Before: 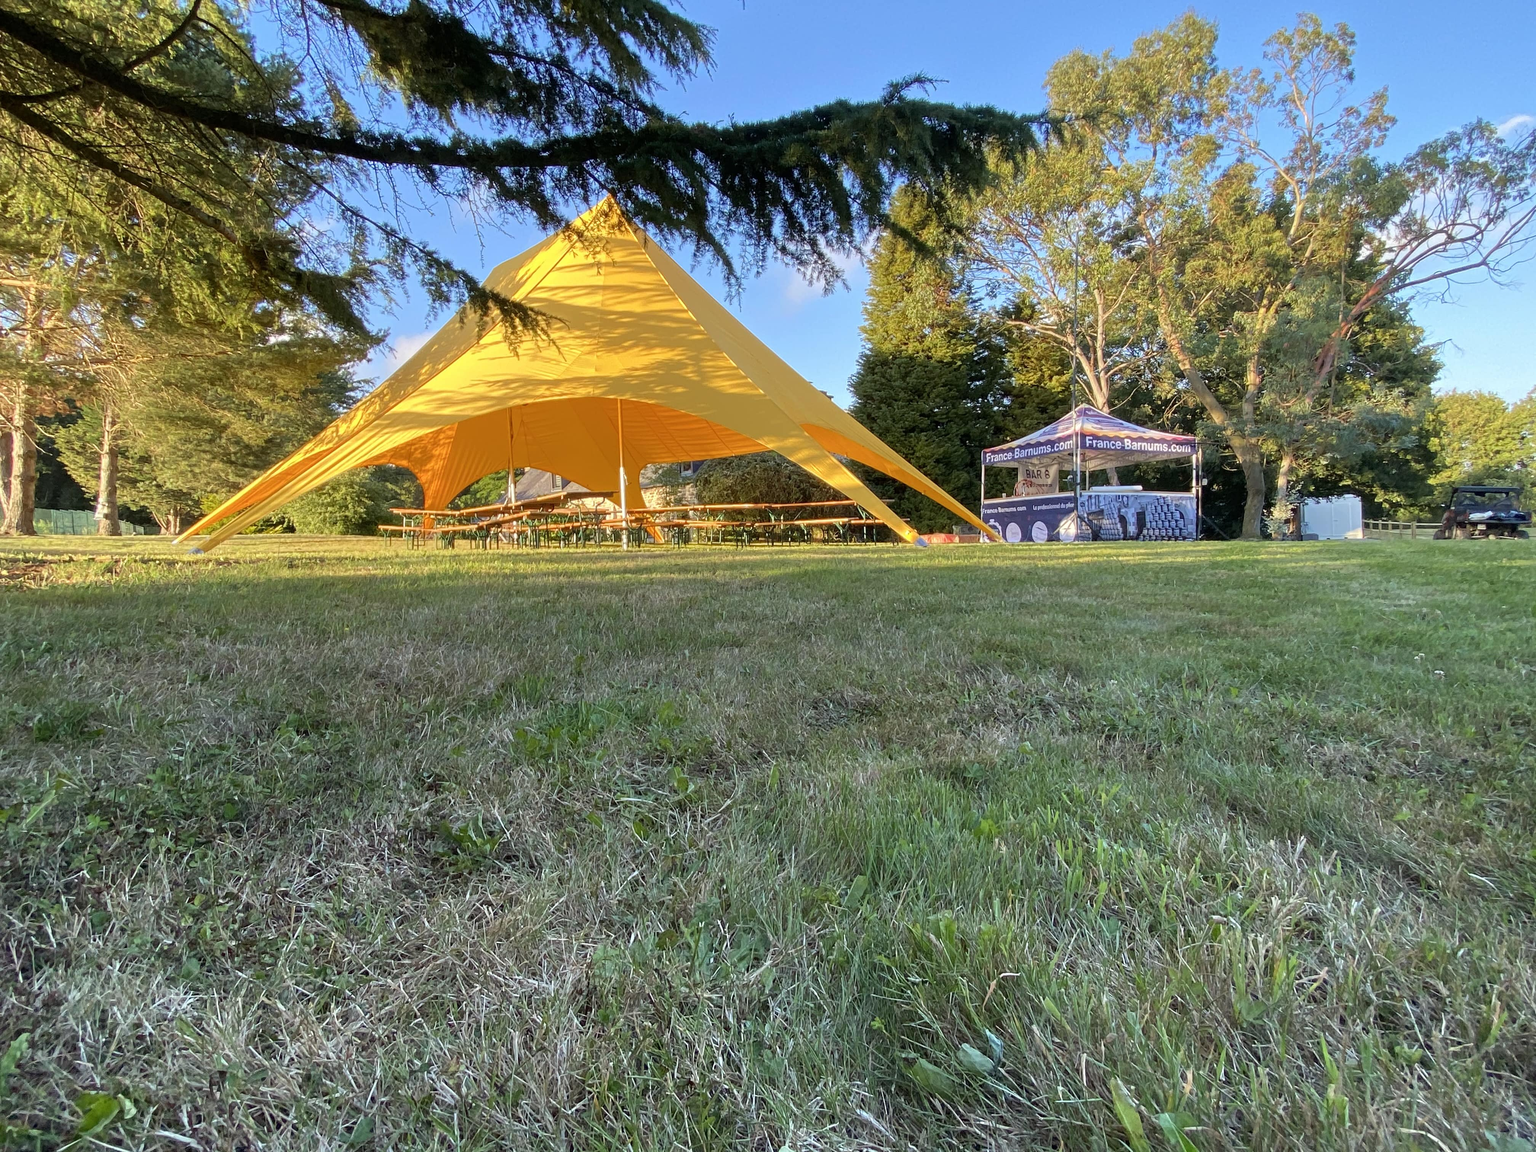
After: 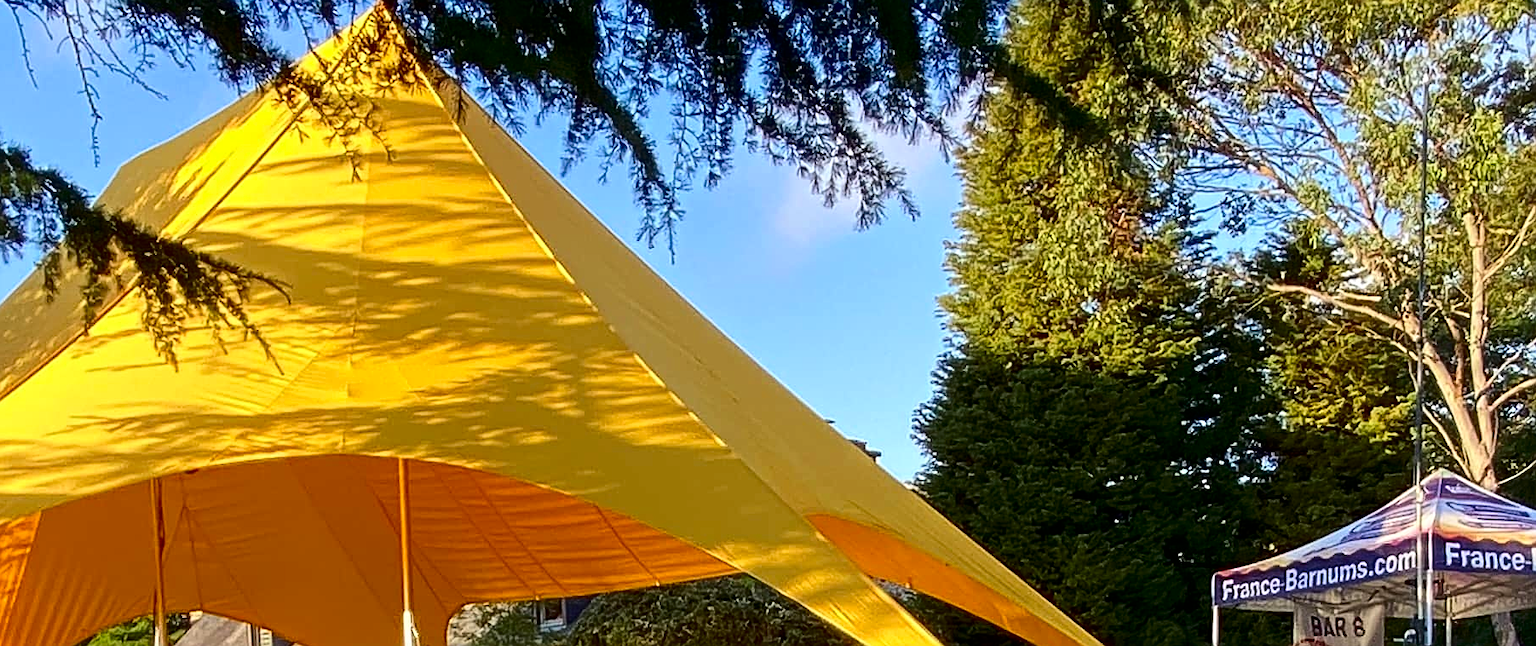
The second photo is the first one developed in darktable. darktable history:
contrast brightness saturation: contrast 0.22, brightness -0.19, saturation 0.24
sharpen: on, module defaults
crop: left 28.64%, top 16.832%, right 26.637%, bottom 58.055%
